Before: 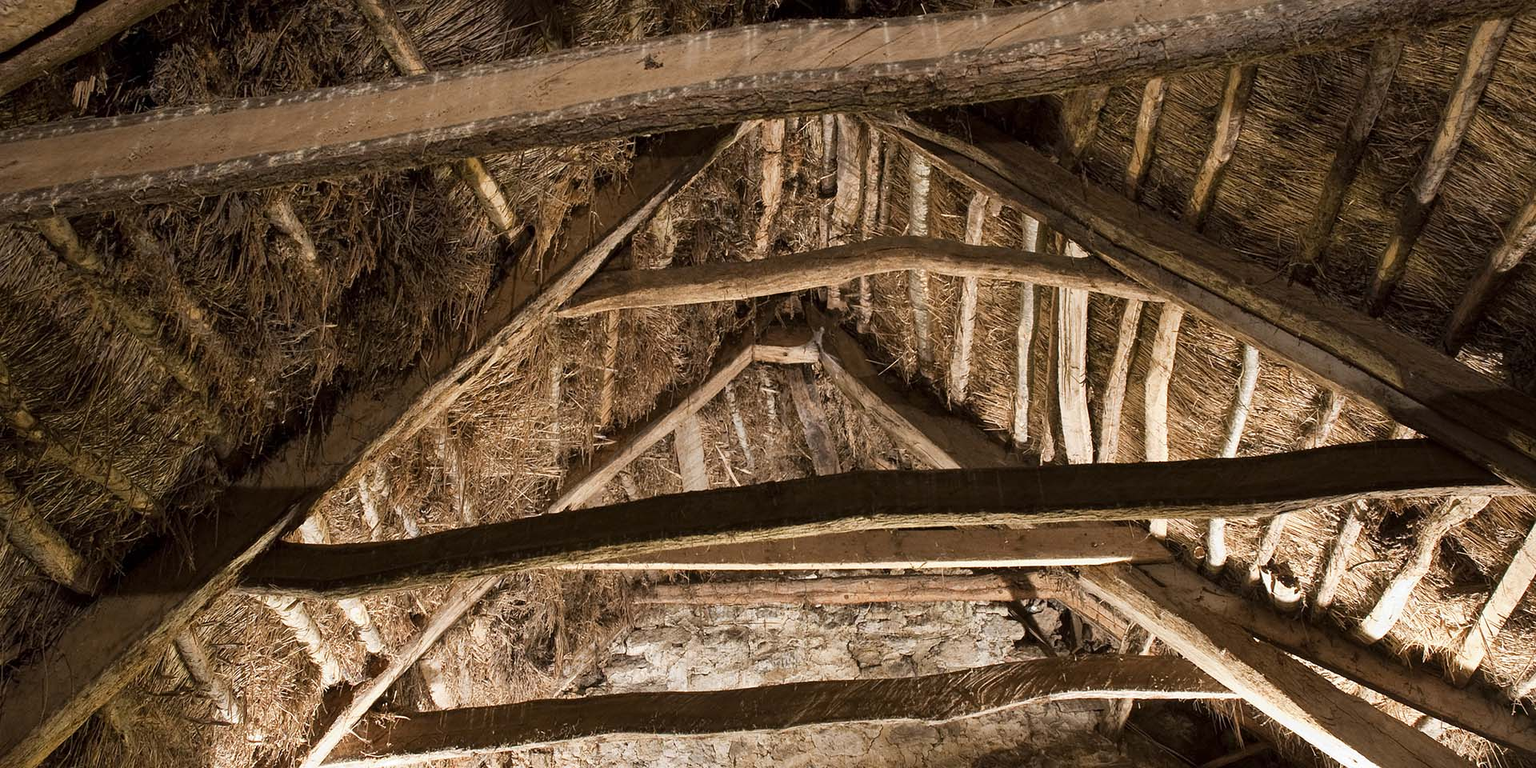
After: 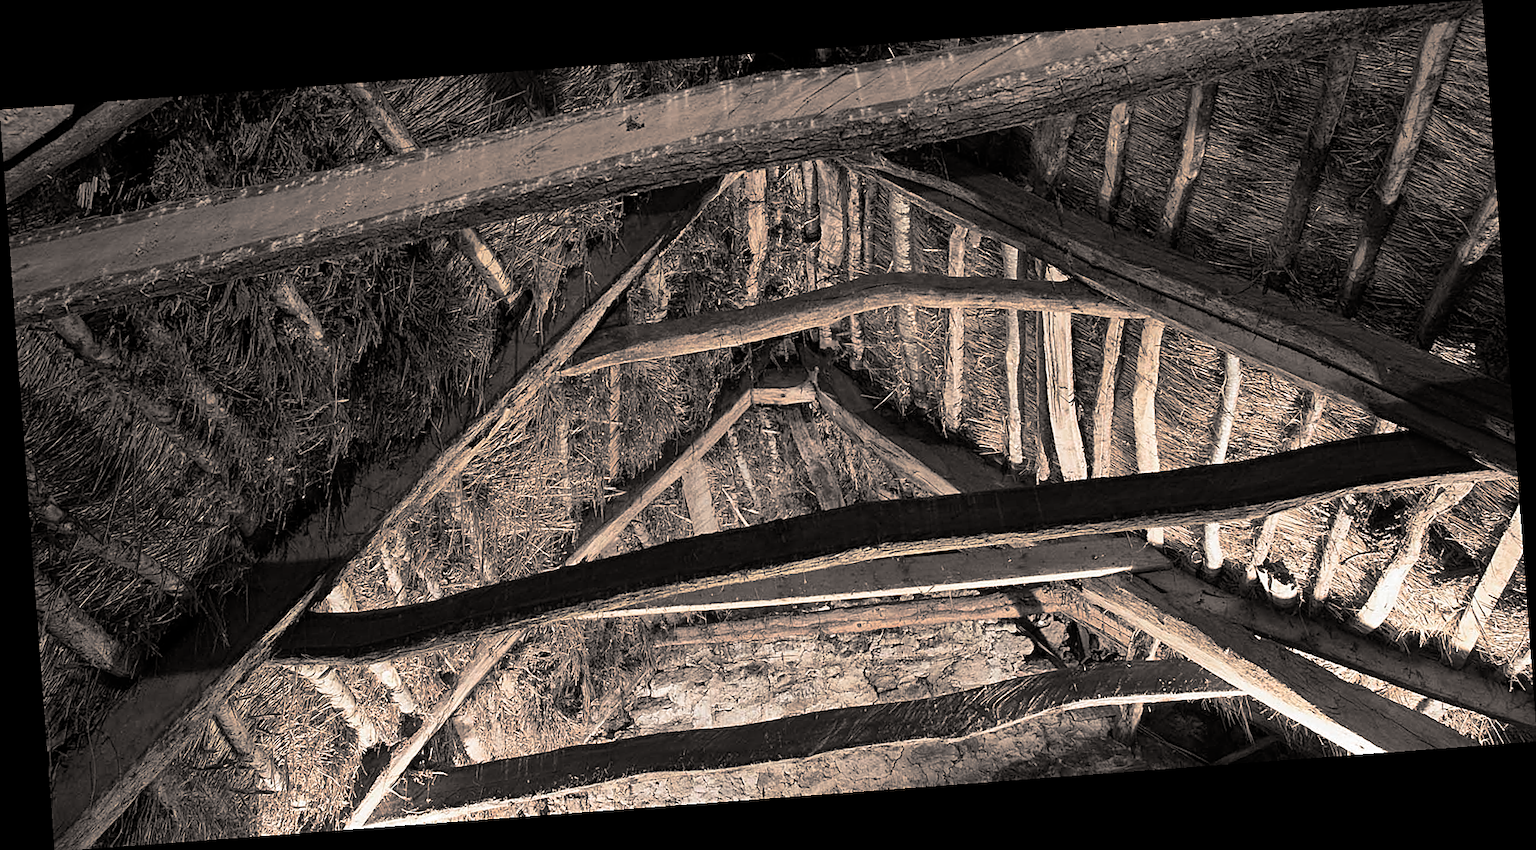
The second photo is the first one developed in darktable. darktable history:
sharpen: on, module defaults
shadows and highlights: shadows 5, soften with gaussian
split-toning: shadows › hue 26°, shadows › saturation 0.09, highlights › hue 40°, highlights › saturation 0.18, balance -63, compress 0%
rotate and perspective: rotation -4.25°, automatic cropping off
